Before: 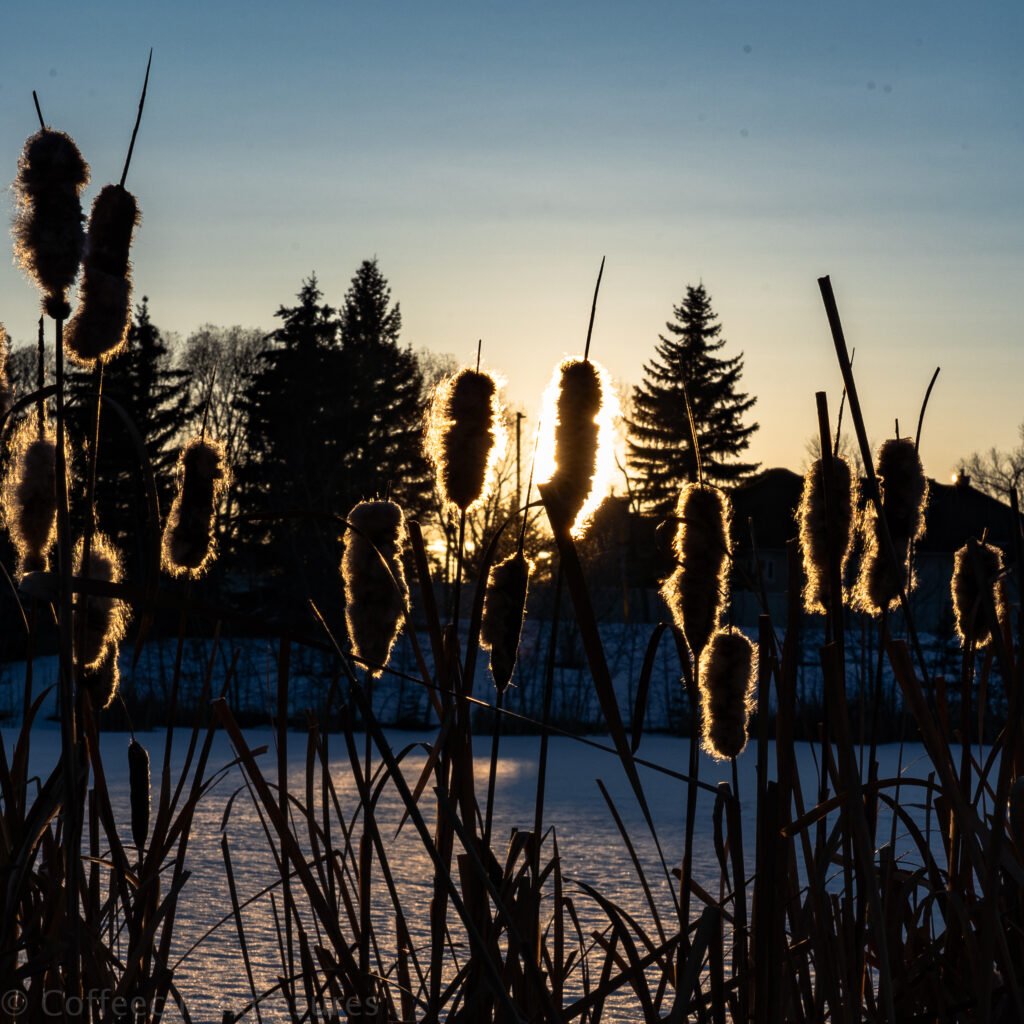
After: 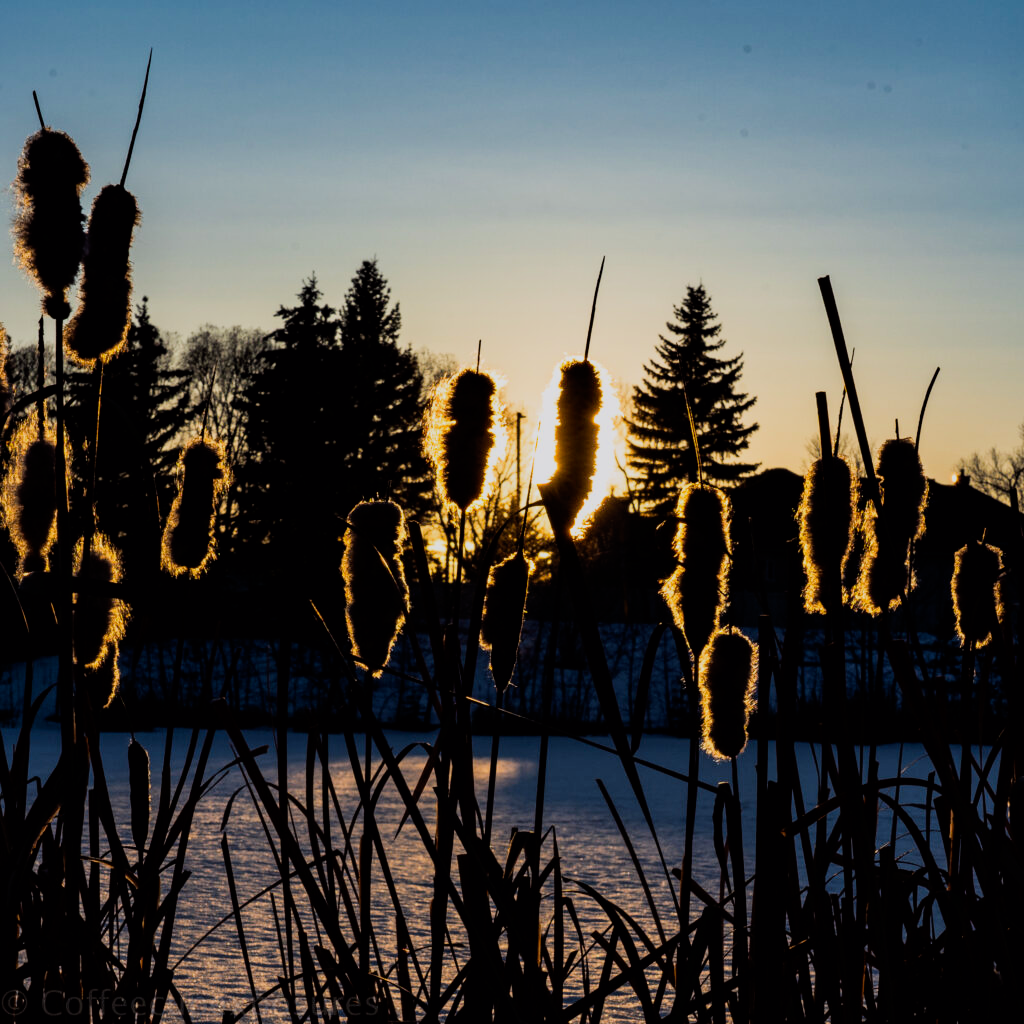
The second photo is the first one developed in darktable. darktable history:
filmic rgb: black relative exposure -7.65 EV, white relative exposure 4.56 EV, hardness 3.61
color balance: lift [1, 1.001, 0.999, 1.001], gamma [1, 1.004, 1.007, 0.993], gain [1, 0.991, 0.987, 1.013], contrast 10%, output saturation 120%
